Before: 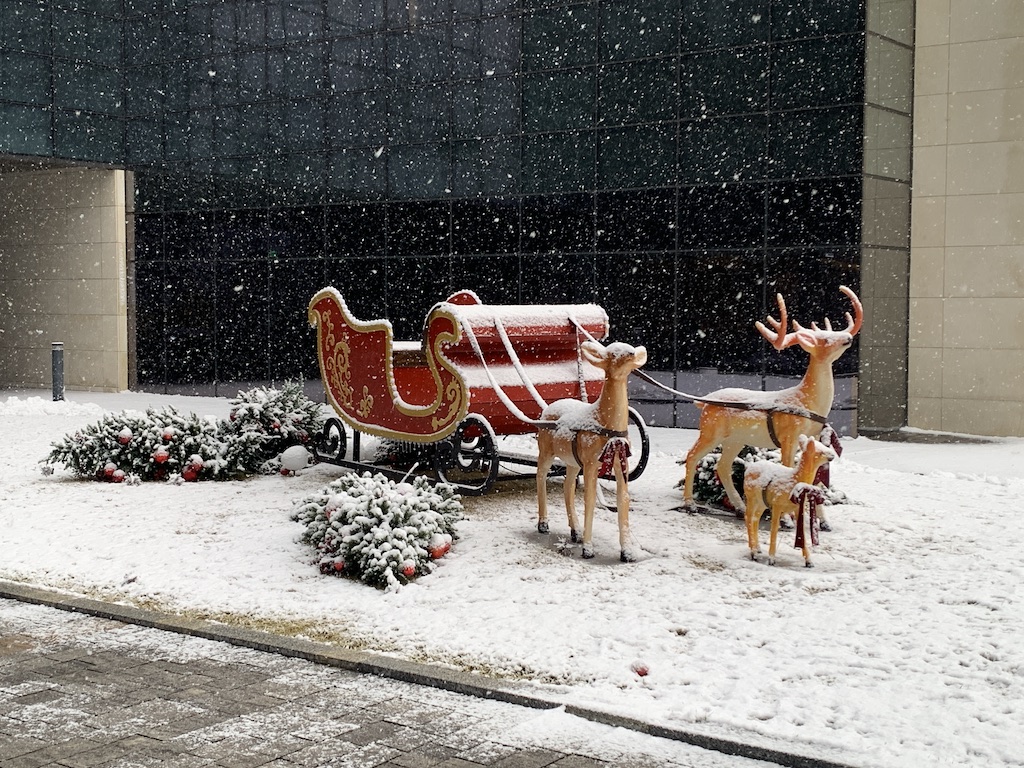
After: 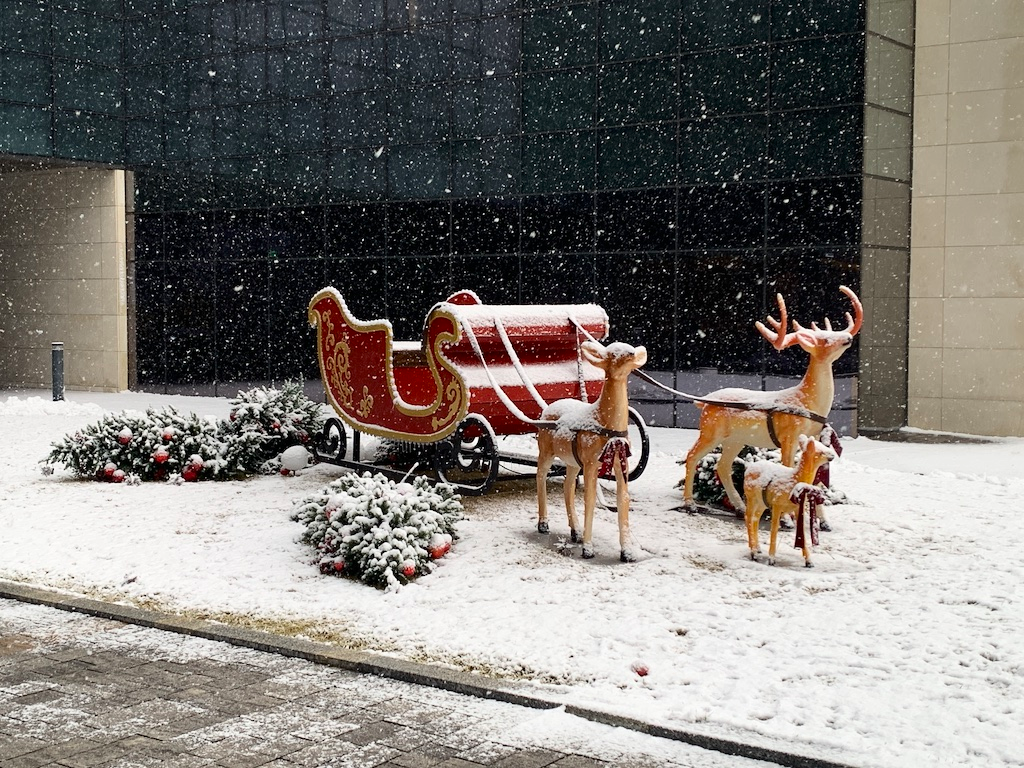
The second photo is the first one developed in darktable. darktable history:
contrast brightness saturation: contrast 0.14
contrast equalizer: y [[0.5 ×6], [0.5 ×6], [0.5, 0.5, 0.501, 0.545, 0.707, 0.863], [0 ×6], [0 ×6]]
